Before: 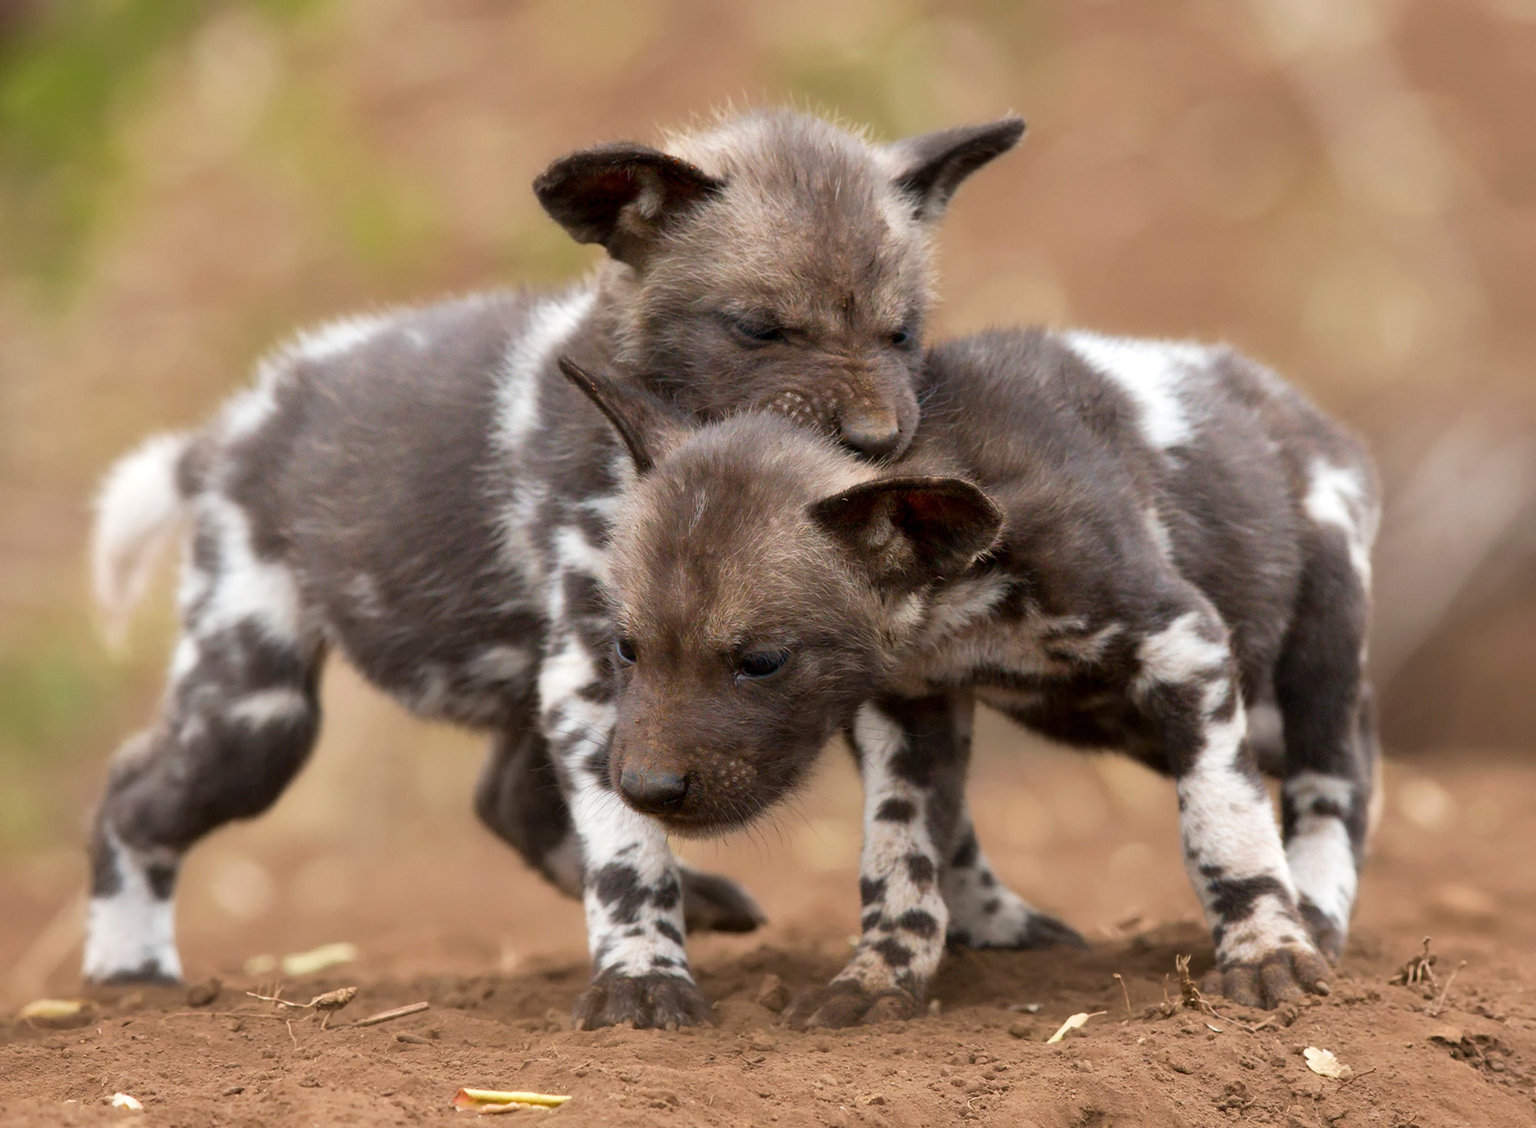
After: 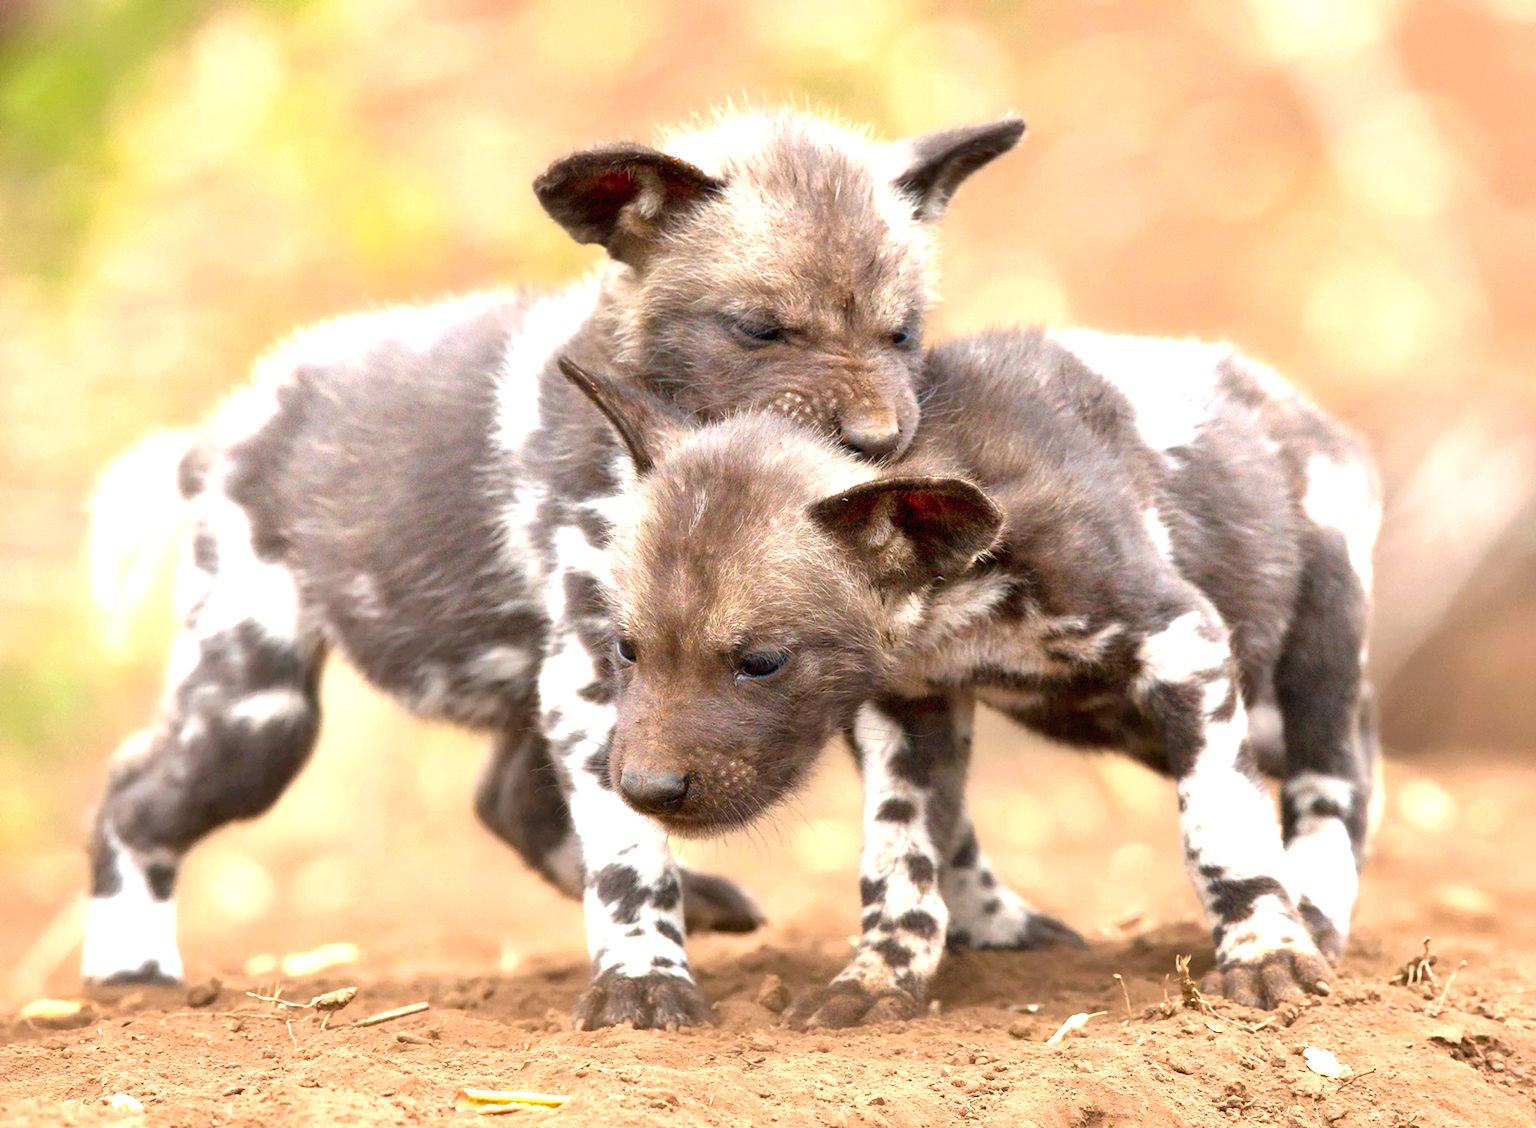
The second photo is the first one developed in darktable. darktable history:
levels: gray 50.72%, levels [0, 0.435, 0.917]
shadows and highlights: shadows 37.56, highlights -27.96, soften with gaussian
exposure: black level correction 0, exposure 1.095 EV, compensate highlight preservation false
